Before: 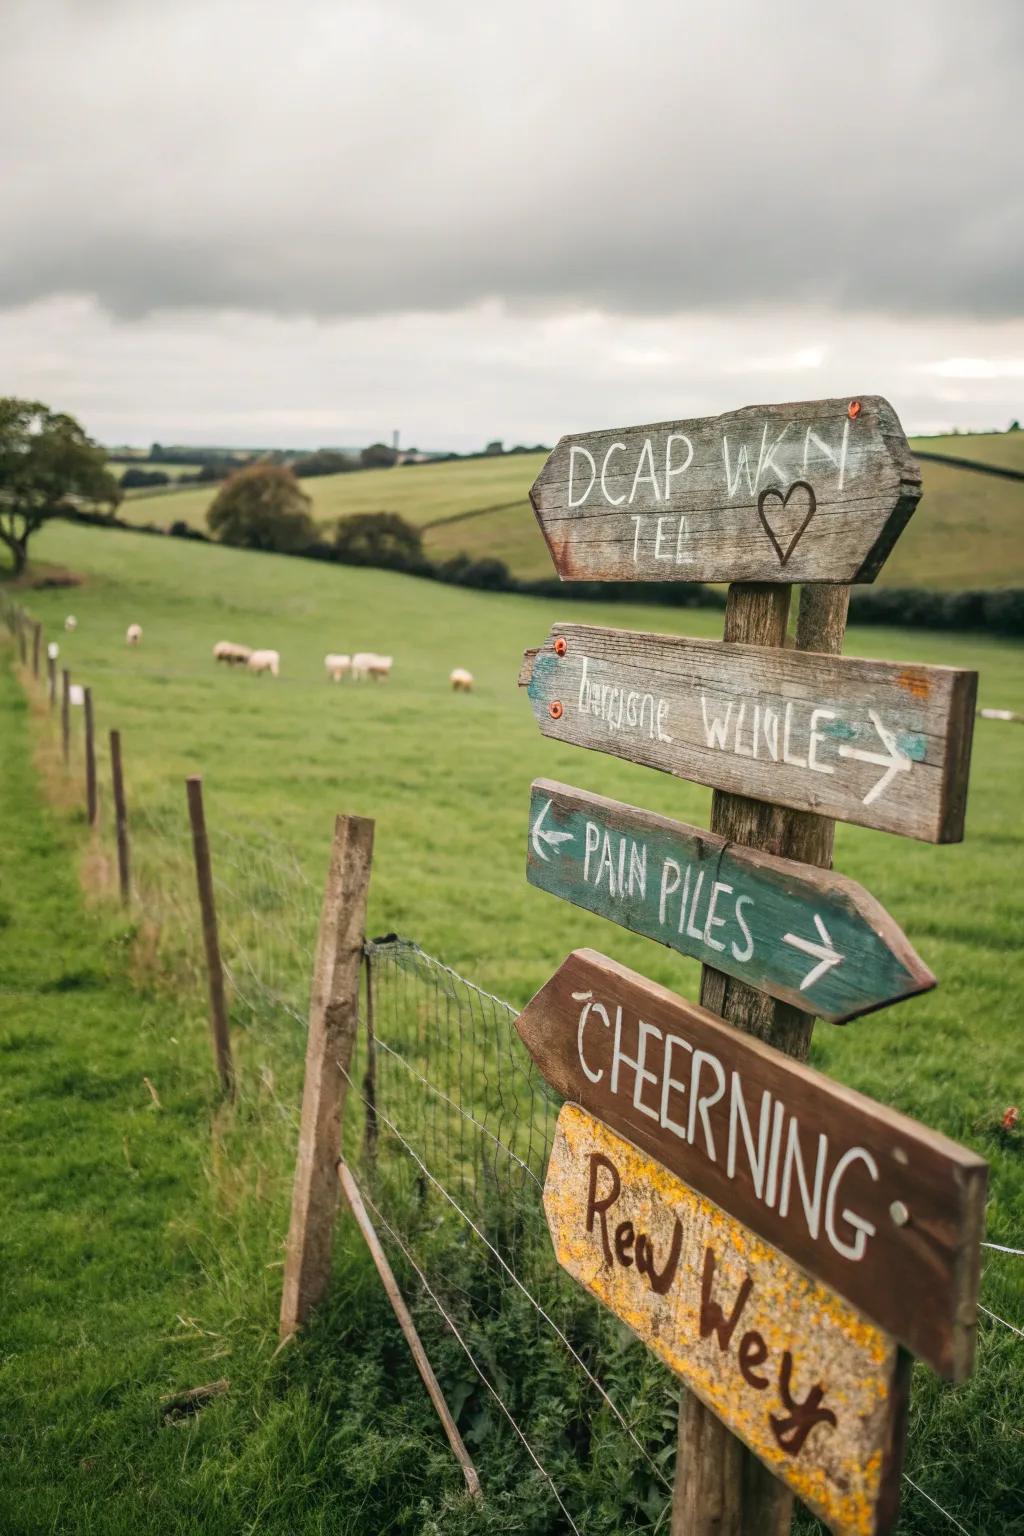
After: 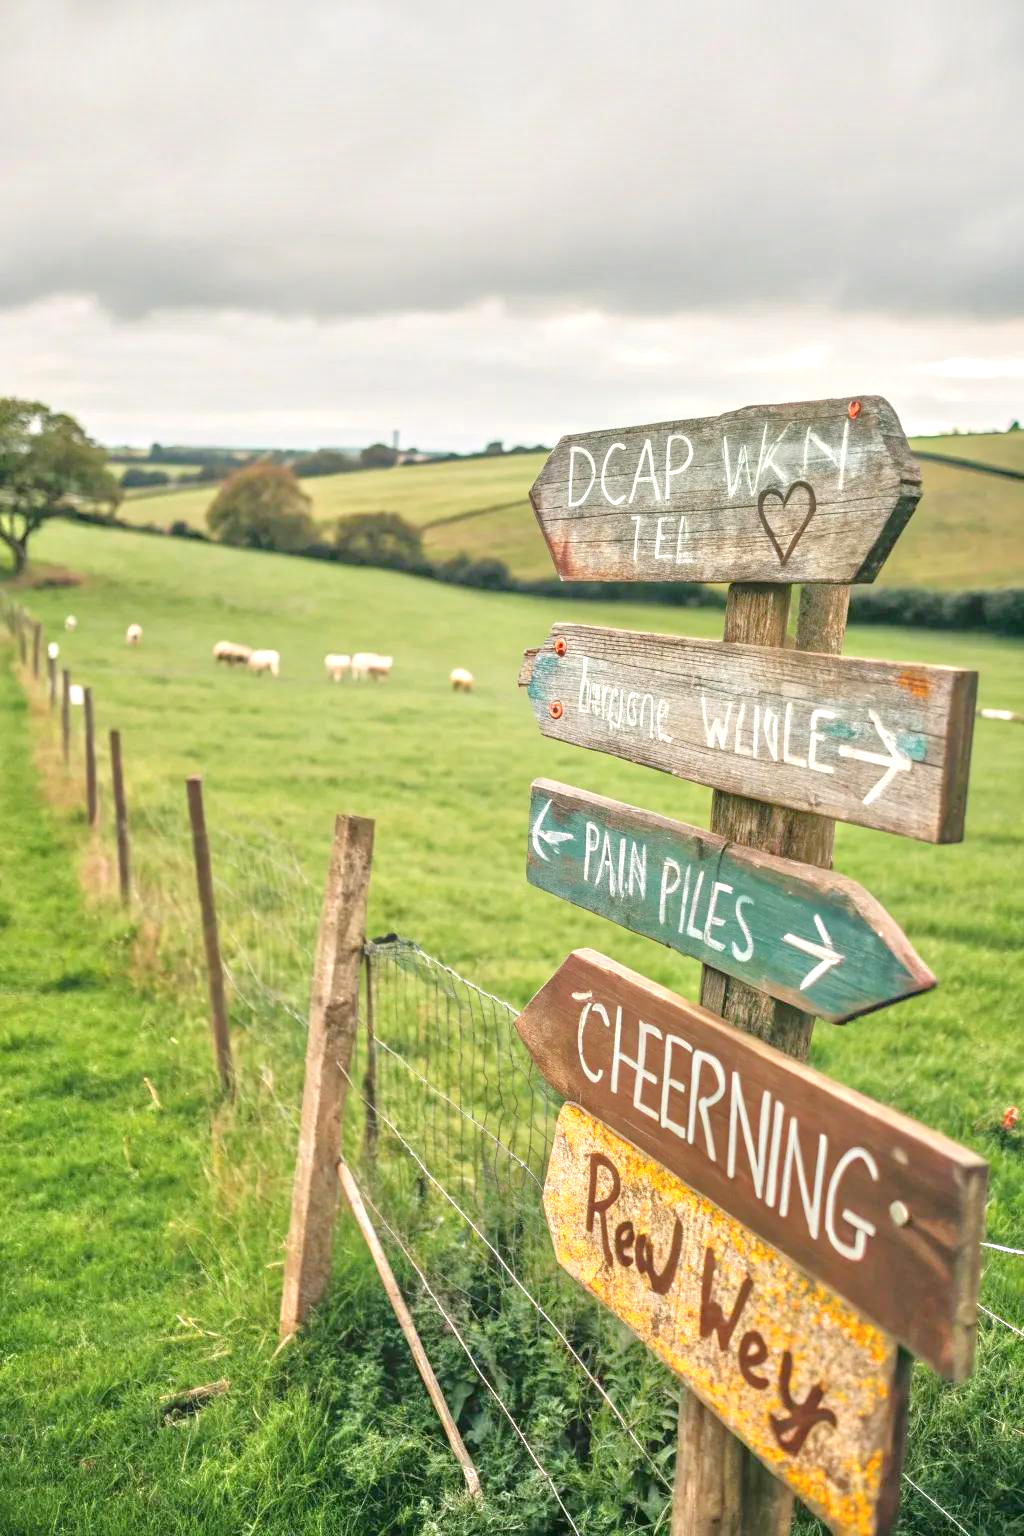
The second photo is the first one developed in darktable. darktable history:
tone equalizer: -8 EV 1.97 EV, -7 EV 1.98 EV, -6 EV 1.99 EV, -5 EV 1.96 EV, -4 EV 2 EV, -3 EV 1.47 EV, -2 EV 0.987 EV, -1 EV 0.512 EV, mask exposure compensation -0.501 EV
